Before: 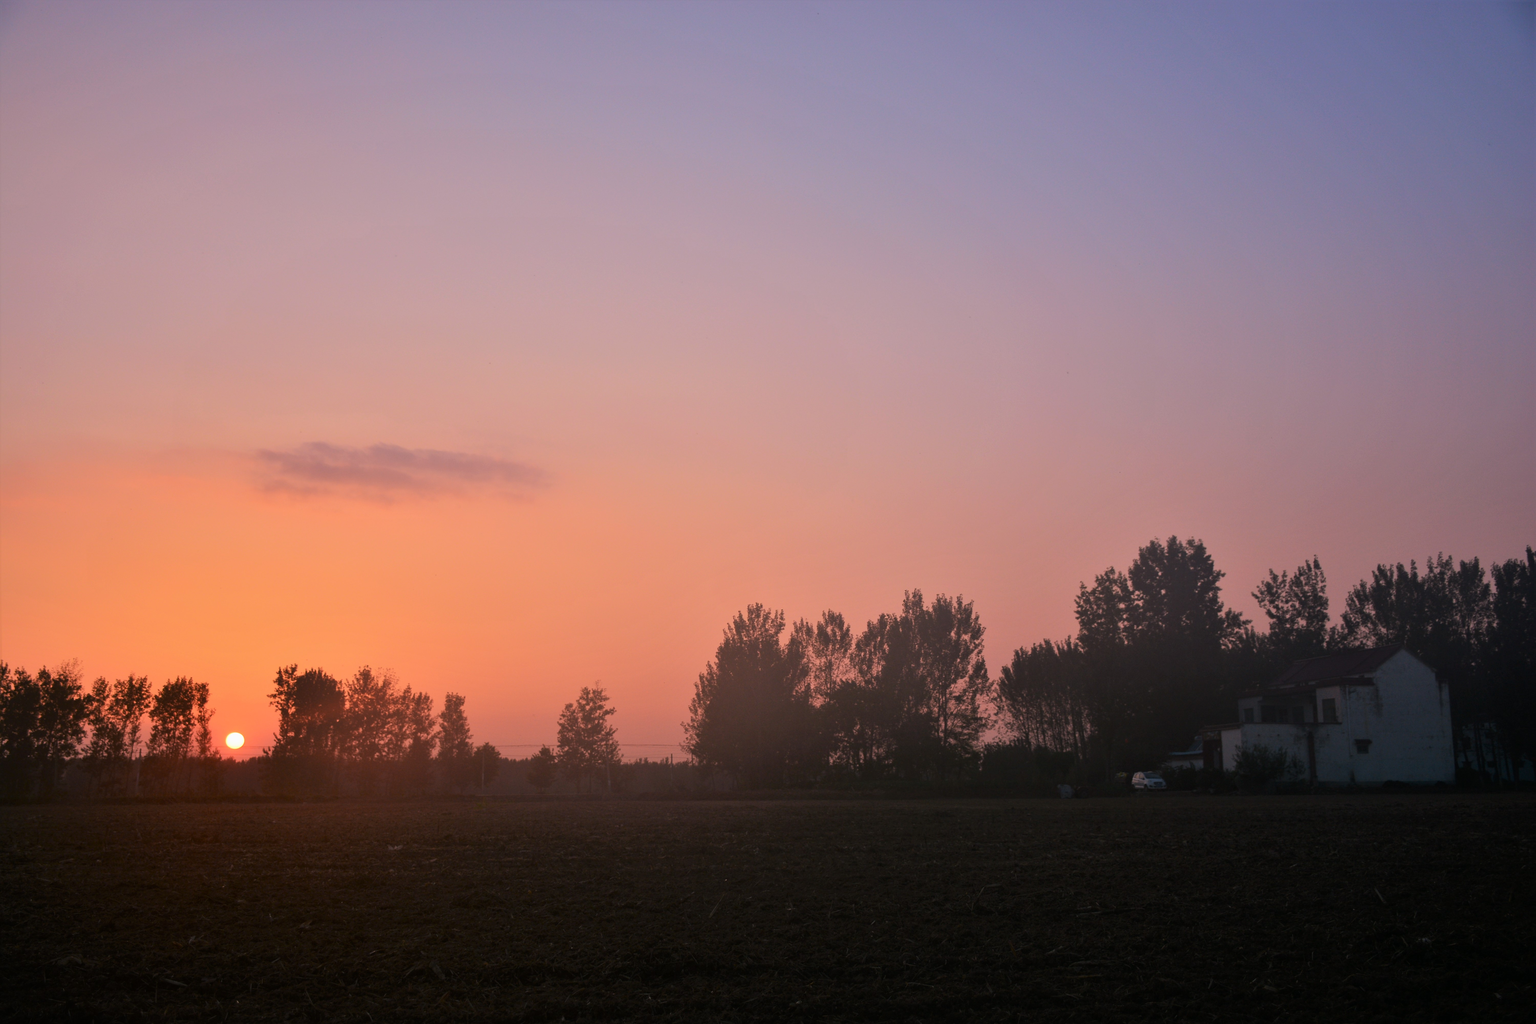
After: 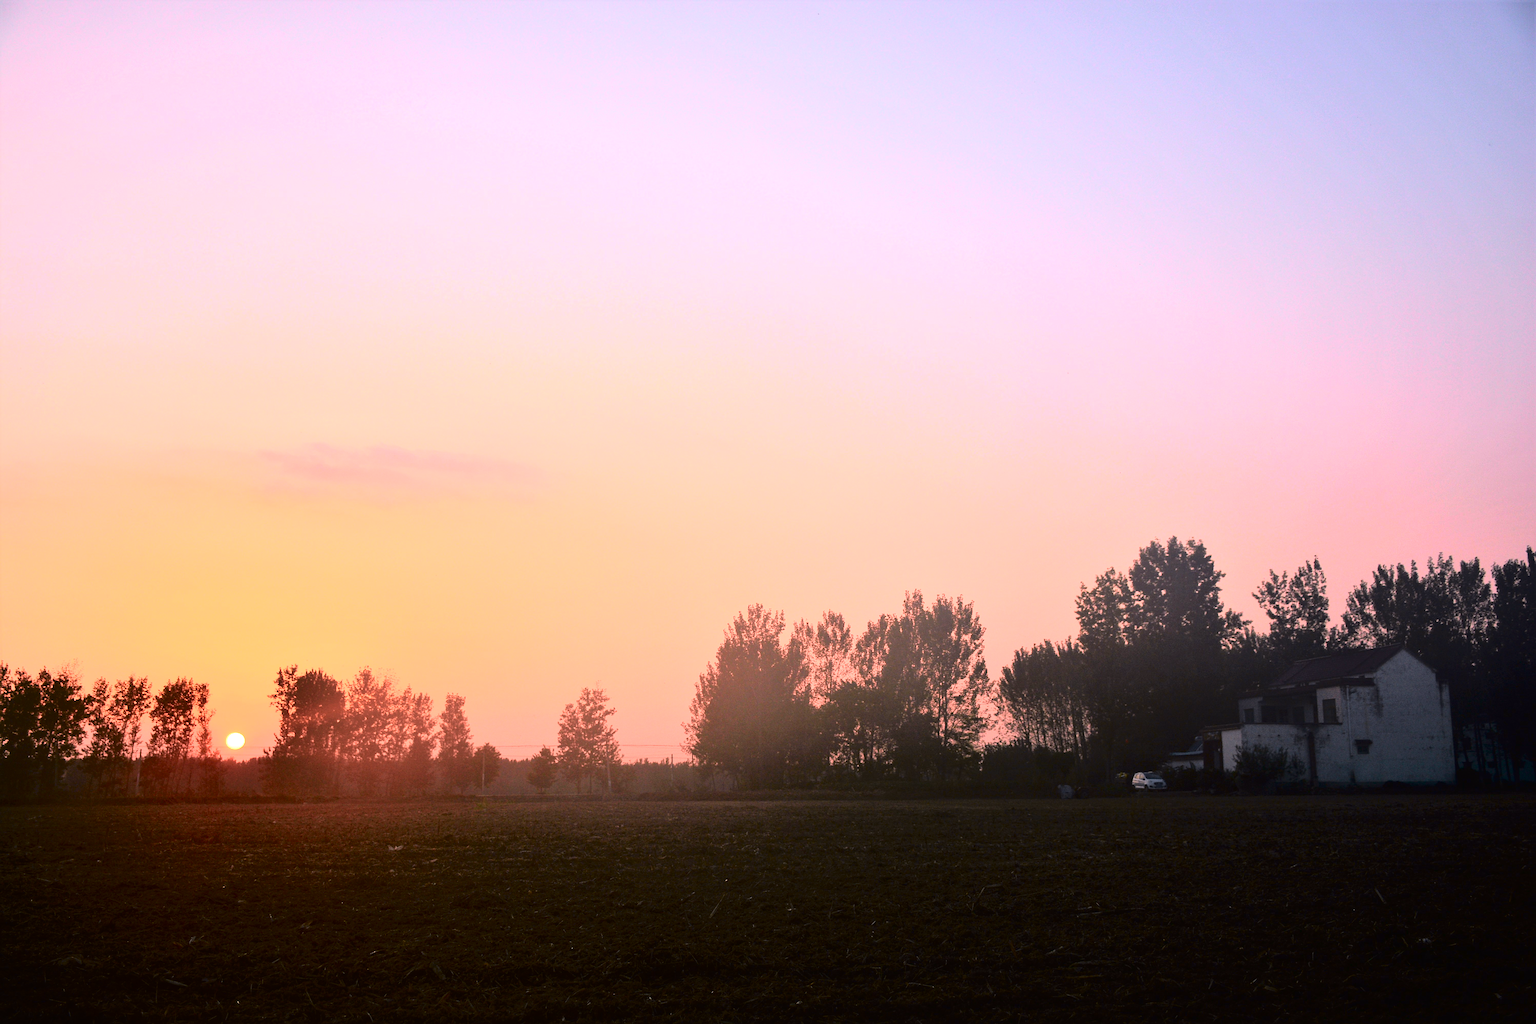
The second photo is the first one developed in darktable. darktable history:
sharpen: on, module defaults
exposure: black level correction 0.001, exposure 1.127 EV, compensate highlight preservation false
tone curve: curves: ch0 [(0, 0.011) (0.053, 0.026) (0.174, 0.115) (0.398, 0.444) (0.673, 0.775) (0.829, 0.906) (0.991, 0.981)]; ch1 [(0, 0) (0.264, 0.22) (0.407, 0.373) (0.463, 0.457) (0.492, 0.501) (0.512, 0.513) (0.54, 0.543) (0.585, 0.617) (0.659, 0.686) (0.78, 0.8) (1, 1)]; ch2 [(0, 0) (0.438, 0.449) (0.473, 0.469) (0.503, 0.5) (0.523, 0.534) (0.562, 0.591) (0.612, 0.627) (0.701, 0.707) (1, 1)], color space Lab, independent channels, preserve colors none
